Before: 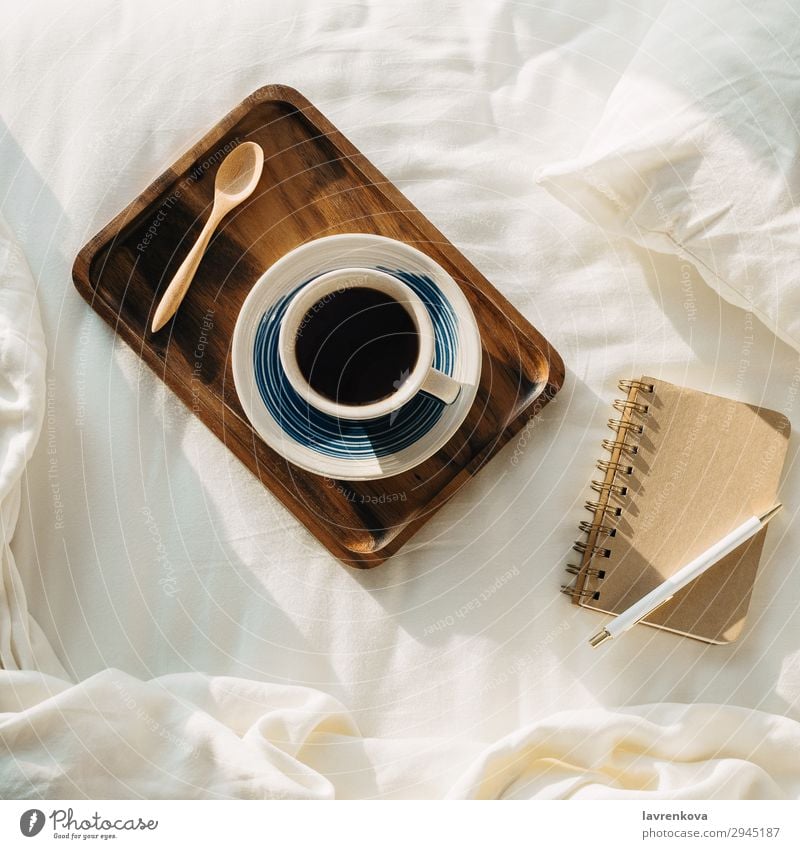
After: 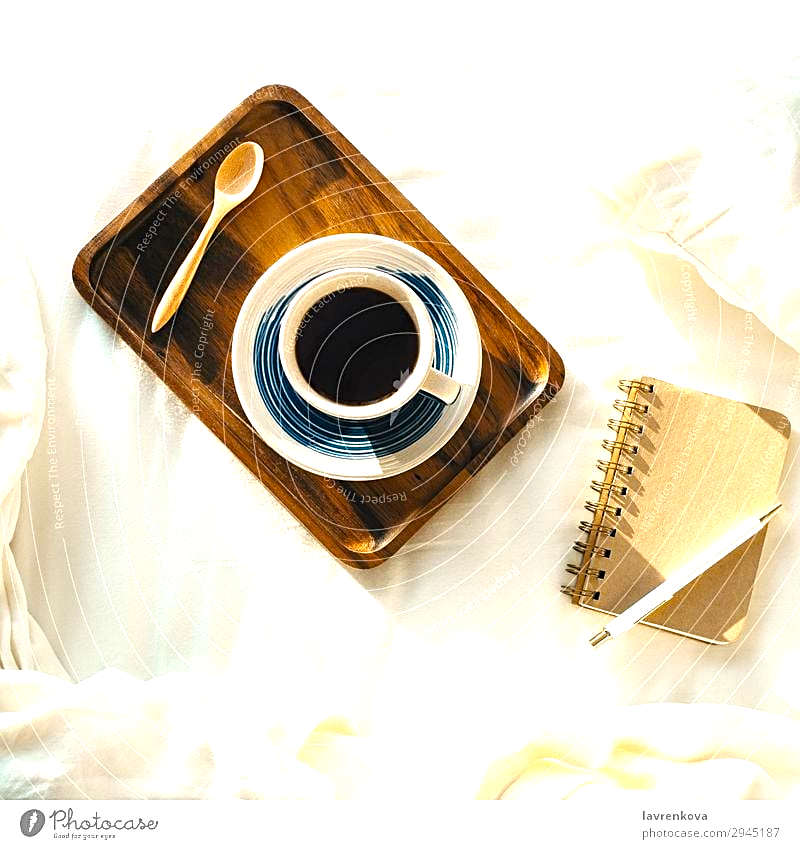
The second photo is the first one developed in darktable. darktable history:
exposure: exposure 0.916 EV, compensate exposure bias true, compensate highlight preservation false
tone equalizer: edges refinement/feathering 500, mask exposure compensation -1.57 EV, preserve details no
color balance rgb: perceptual saturation grading › global saturation 24.91%, global vibrance 14.332%
sharpen: on, module defaults
